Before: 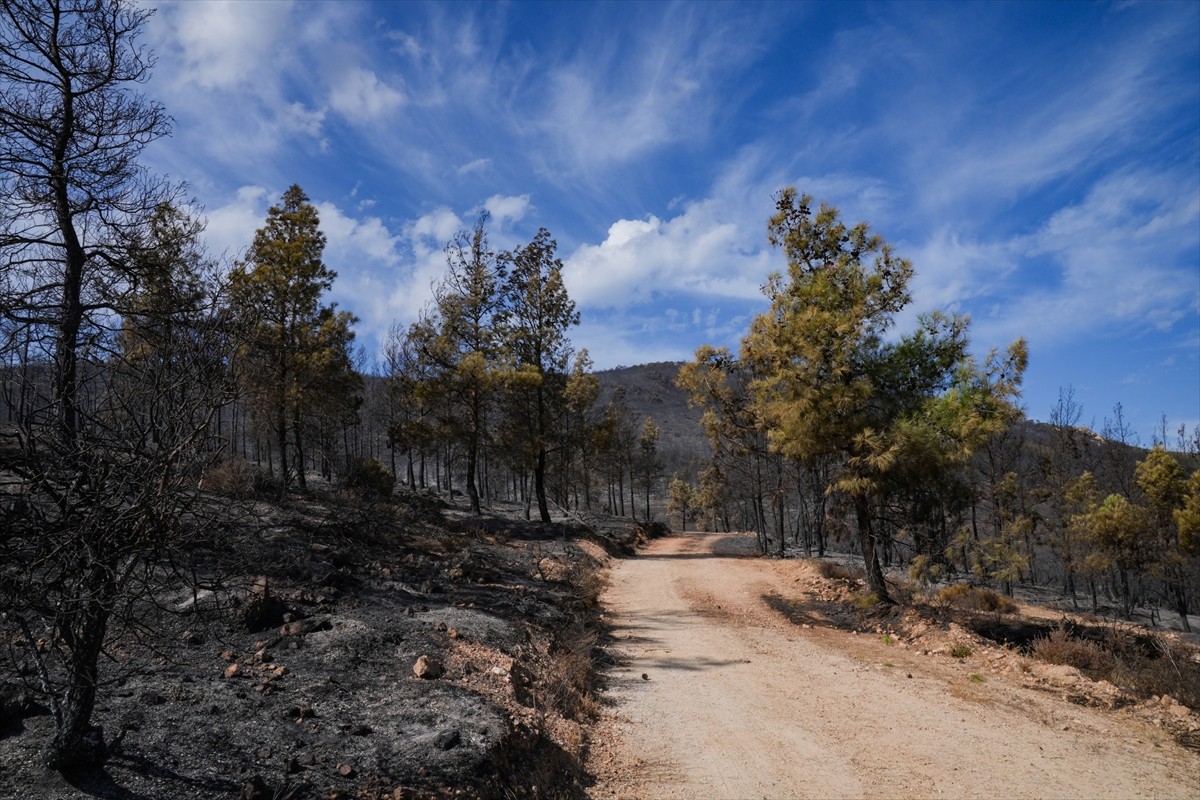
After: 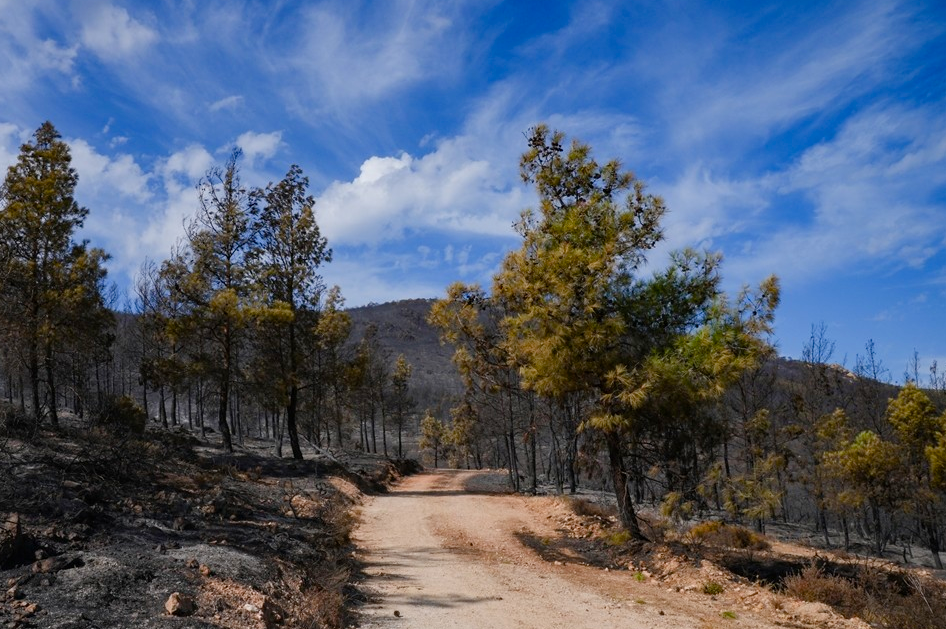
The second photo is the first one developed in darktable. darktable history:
crop and rotate: left 20.74%, top 7.912%, right 0.375%, bottom 13.378%
color balance rgb: perceptual saturation grading › global saturation 20%, perceptual saturation grading › highlights -25%, perceptual saturation grading › shadows 25%
rotate and perspective: crop left 0, crop top 0
